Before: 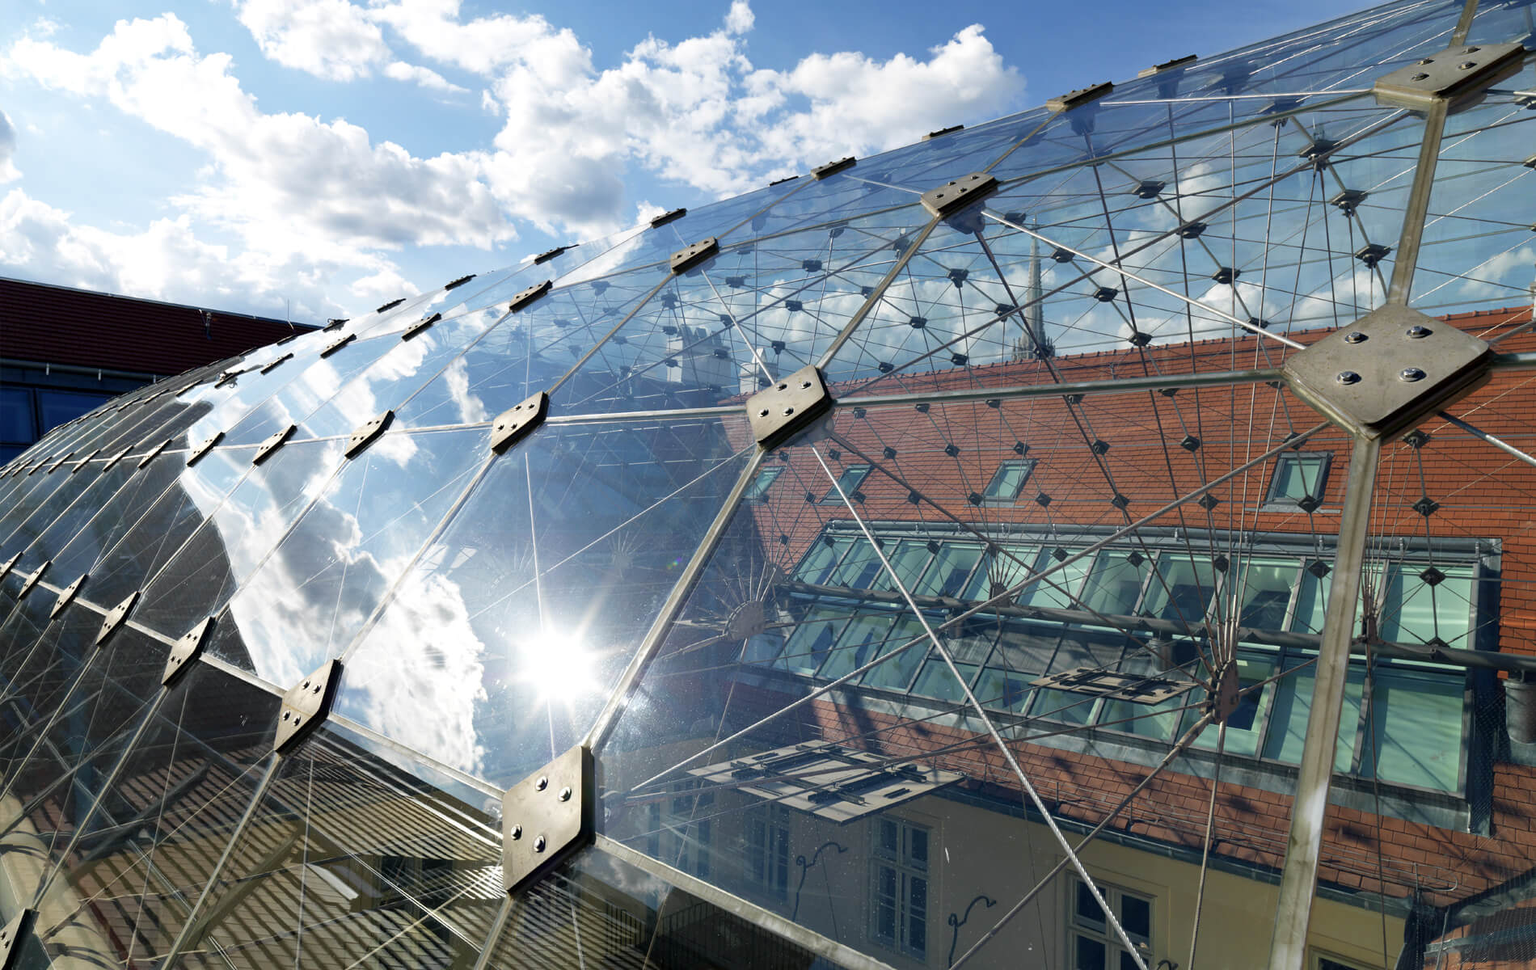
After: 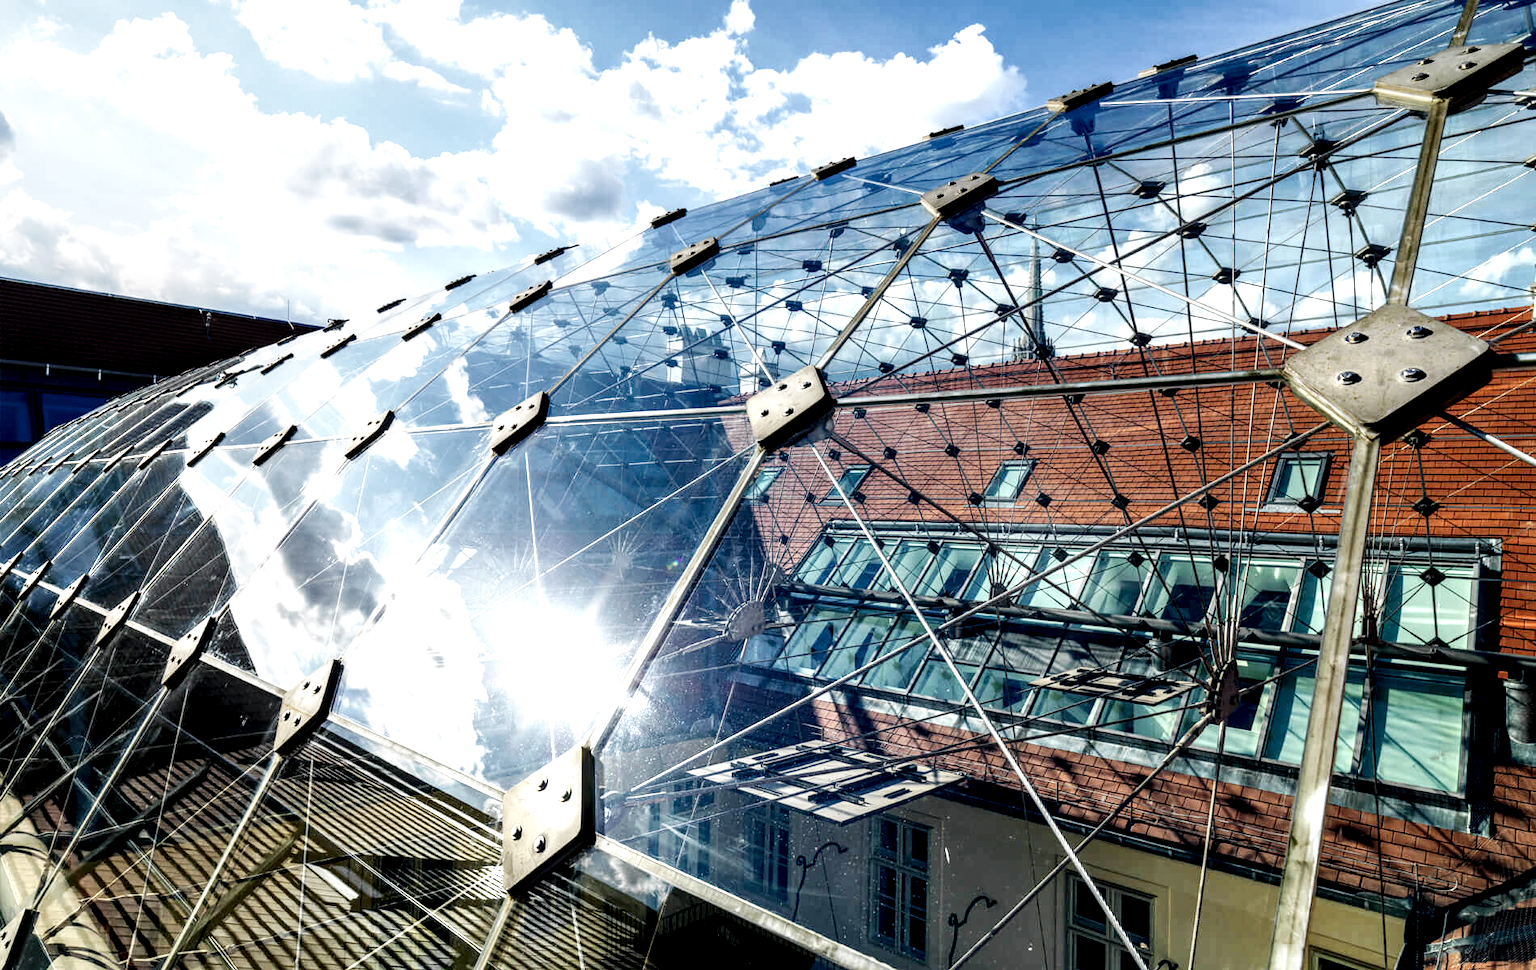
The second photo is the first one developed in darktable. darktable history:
exposure: compensate exposure bias true, compensate highlight preservation false
local contrast: detail 203%
base curve: curves: ch0 [(0, 0) (0.036, 0.025) (0.121, 0.166) (0.206, 0.329) (0.605, 0.79) (1, 1)], preserve colors none
